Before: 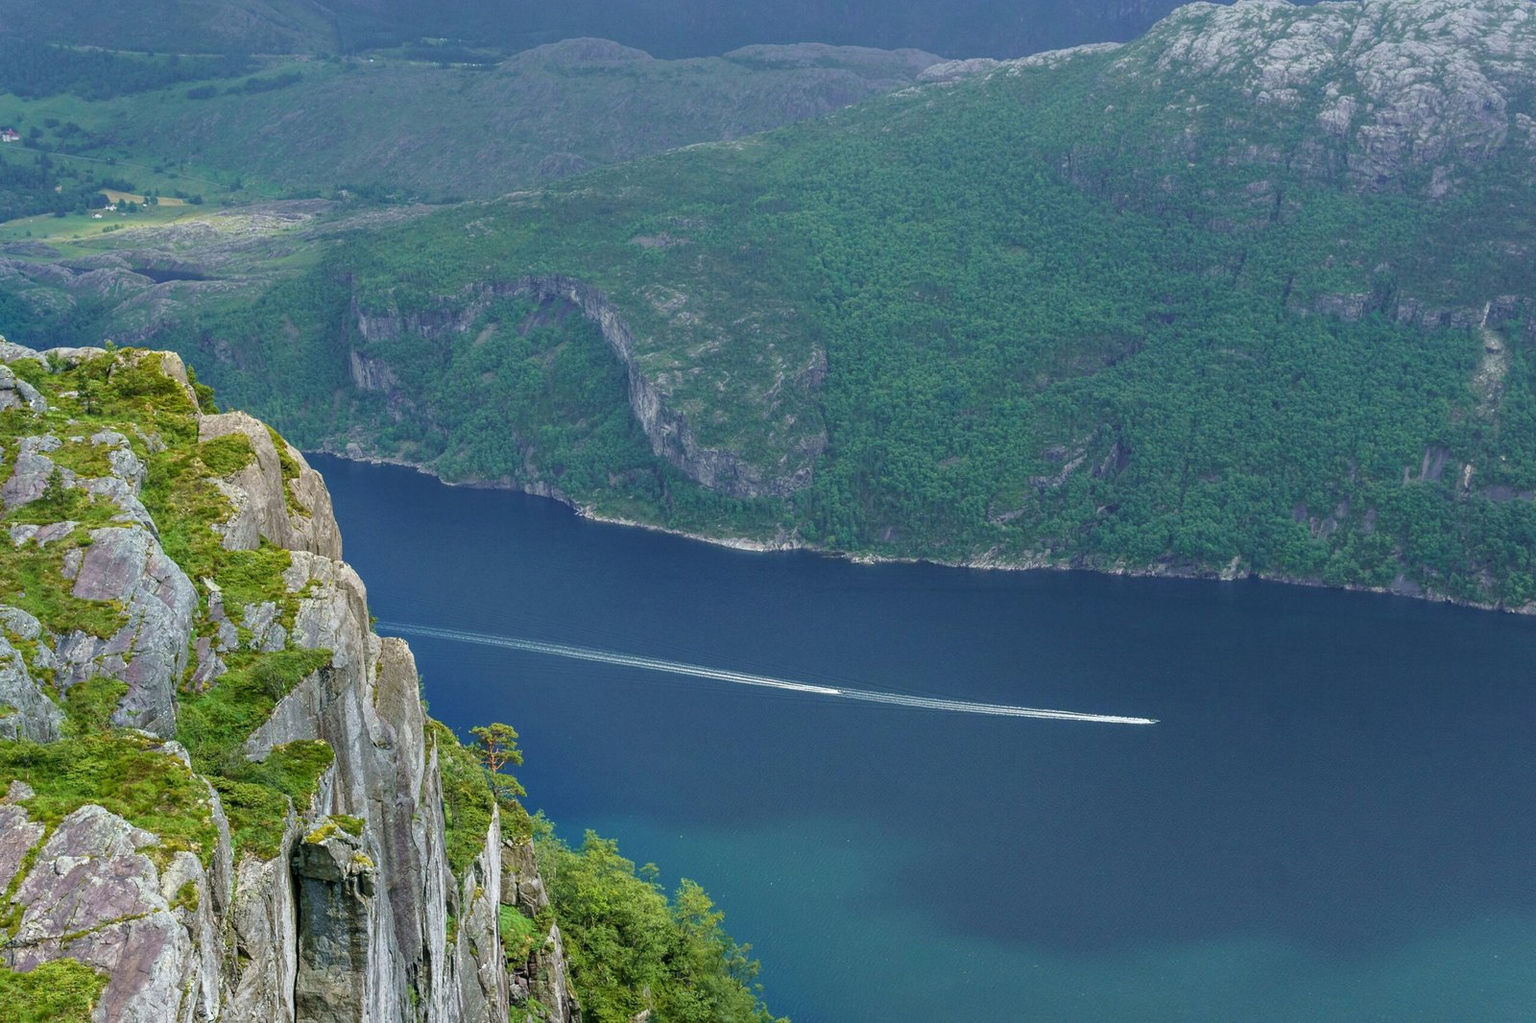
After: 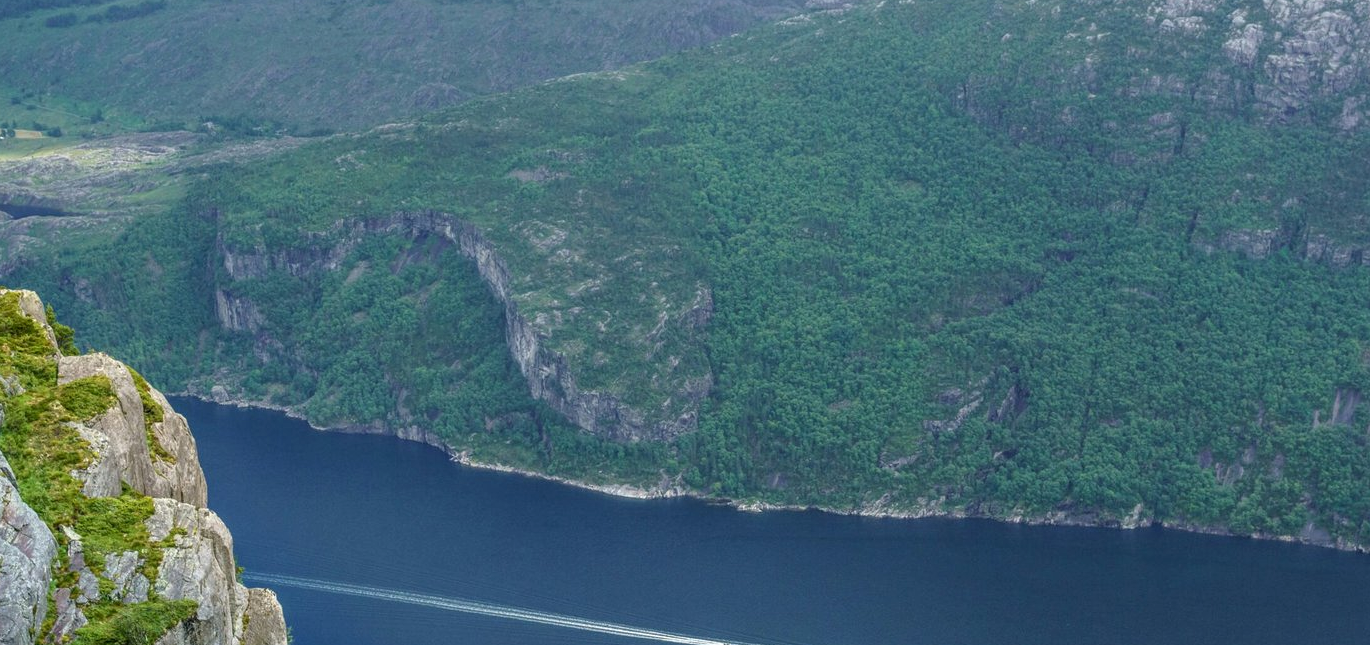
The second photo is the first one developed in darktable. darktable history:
crop and rotate: left 9.364%, top 7.161%, right 4.983%, bottom 32.242%
local contrast: on, module defaults
